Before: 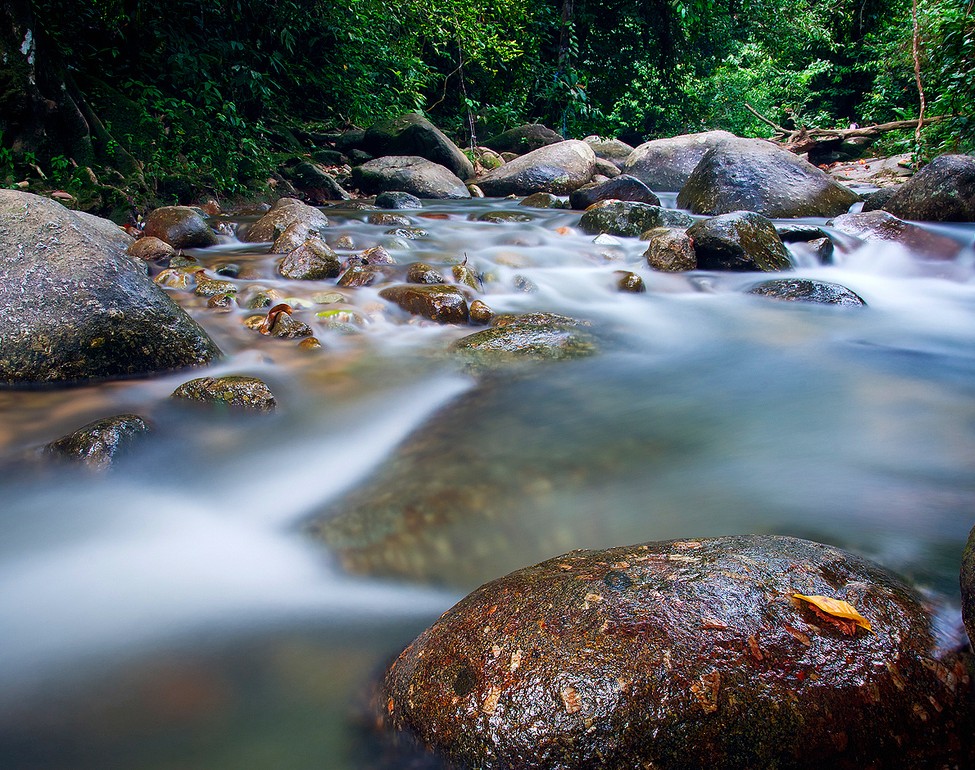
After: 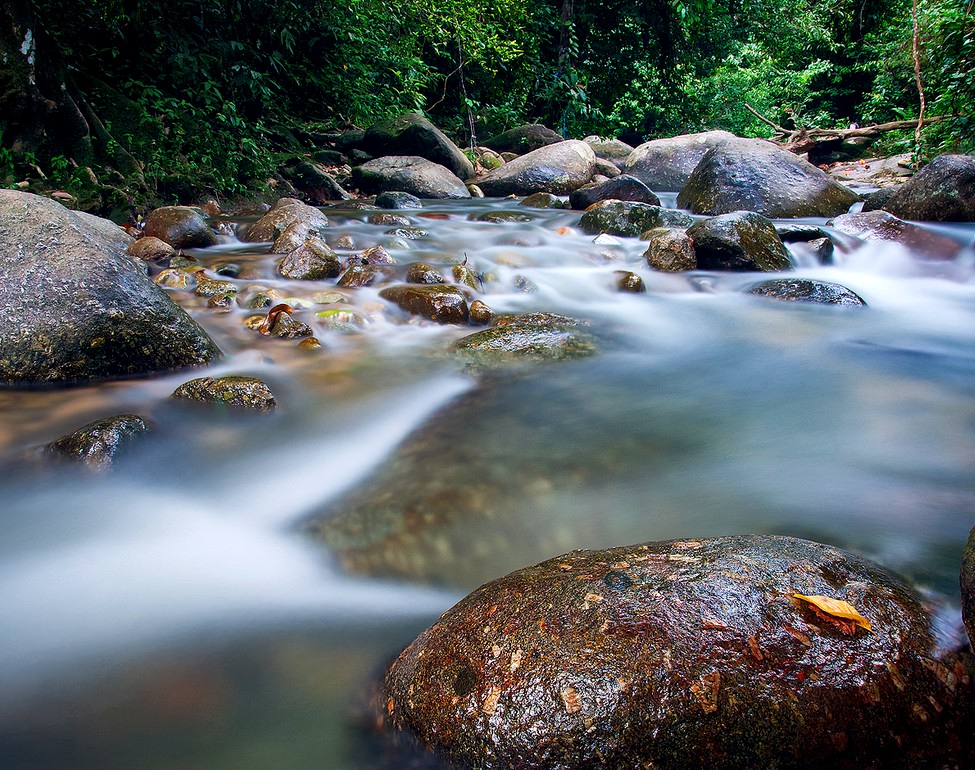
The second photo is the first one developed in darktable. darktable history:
shadows and highlights: shadows 6.17, soften with gaussian
local contrast: mode bilateral grid, contrast 19, coarseness 49, detail 129%, midtone range 0.2
